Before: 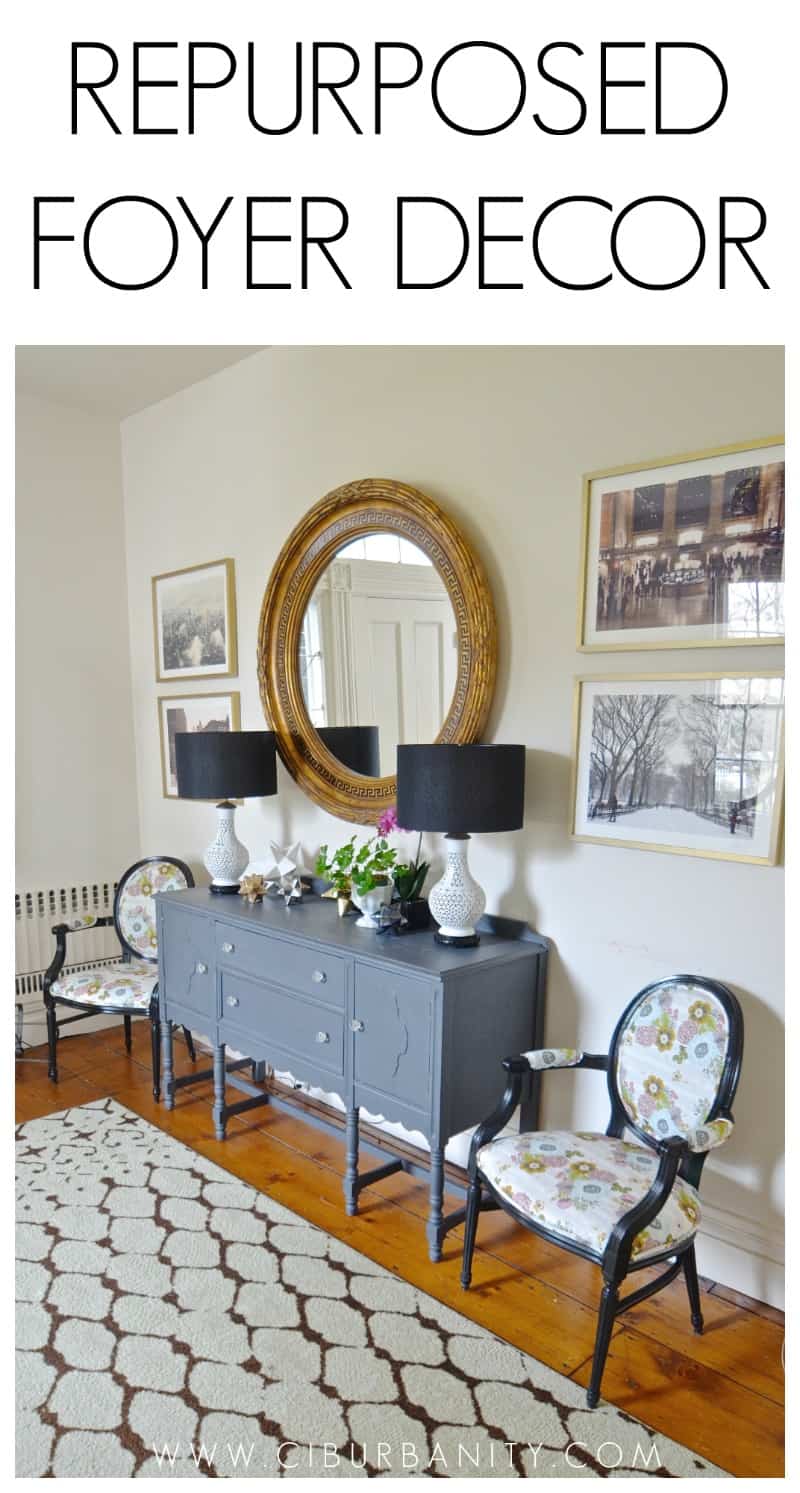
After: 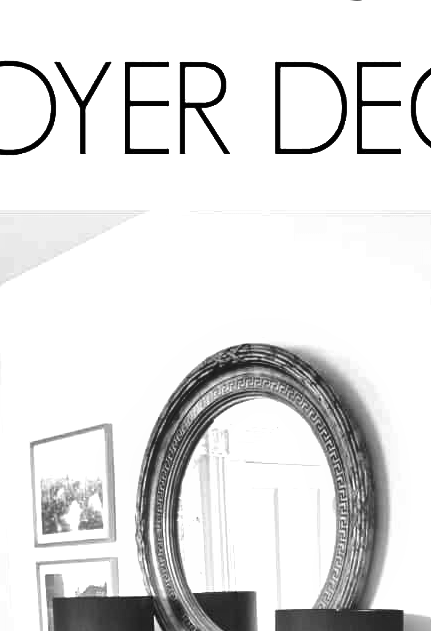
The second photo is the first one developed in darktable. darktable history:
crop: left 15.306%, top 9.065%, right 30.789%, bottom 48.638%
shadows and highlights: low approximation 0.01, soften with gaussian
monochrome: on, module defaults
exposure: exposure 1.061 EV, compensate highlight preservation false
